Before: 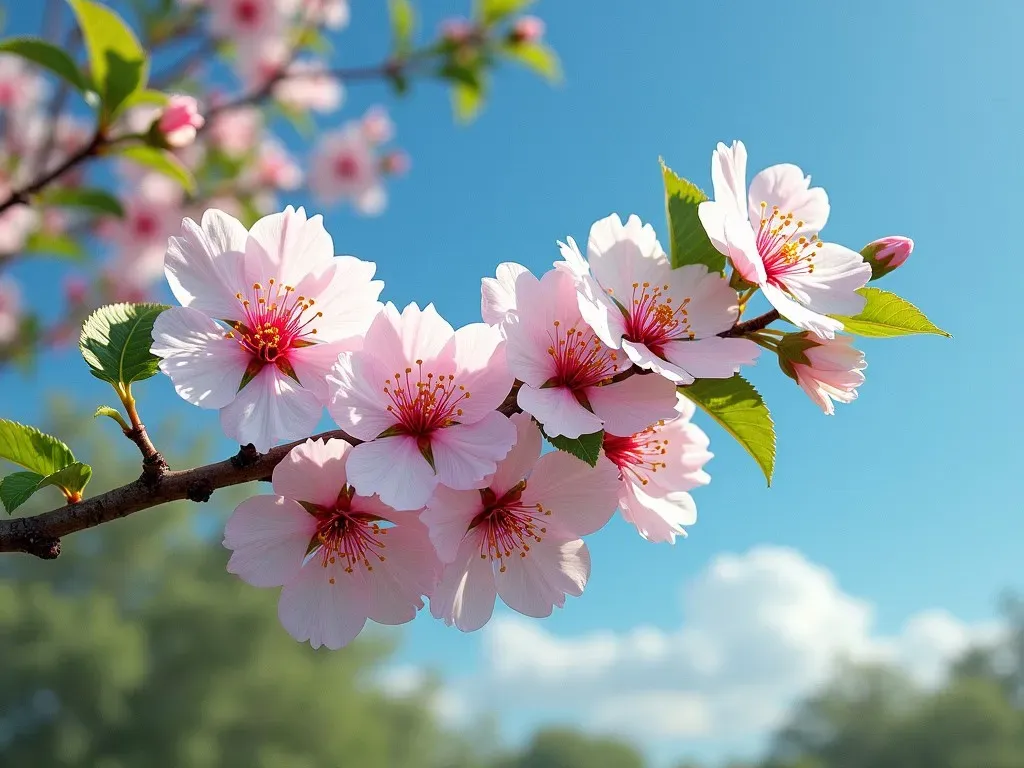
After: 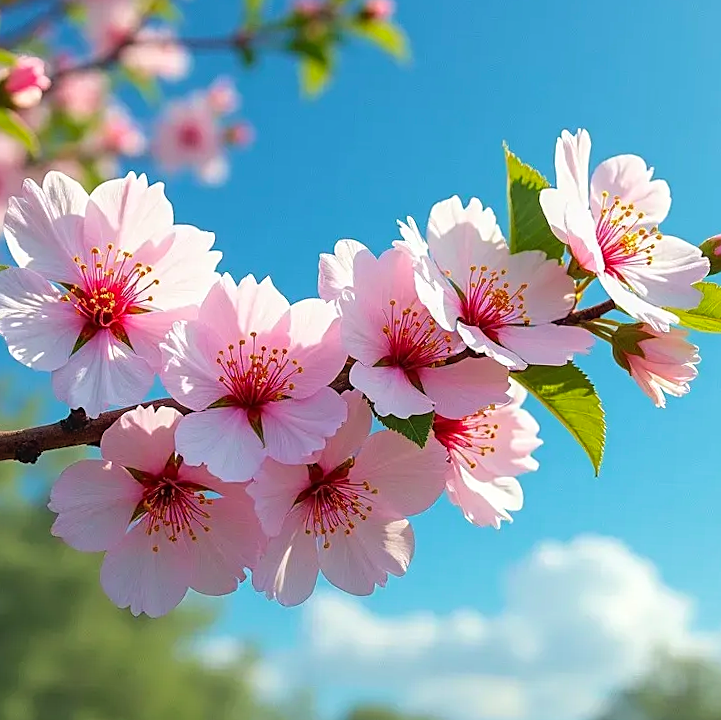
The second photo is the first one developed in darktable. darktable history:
color correction: highlights b* 0.039, saturation 1.11
sharpen: on, module defaults
velvia: on, module defaults
crop and rotate: angle -2.84°, left 14.216%, top 0.024%, right 10.745%, bottom 0.083%
local contrast: detail 110%
